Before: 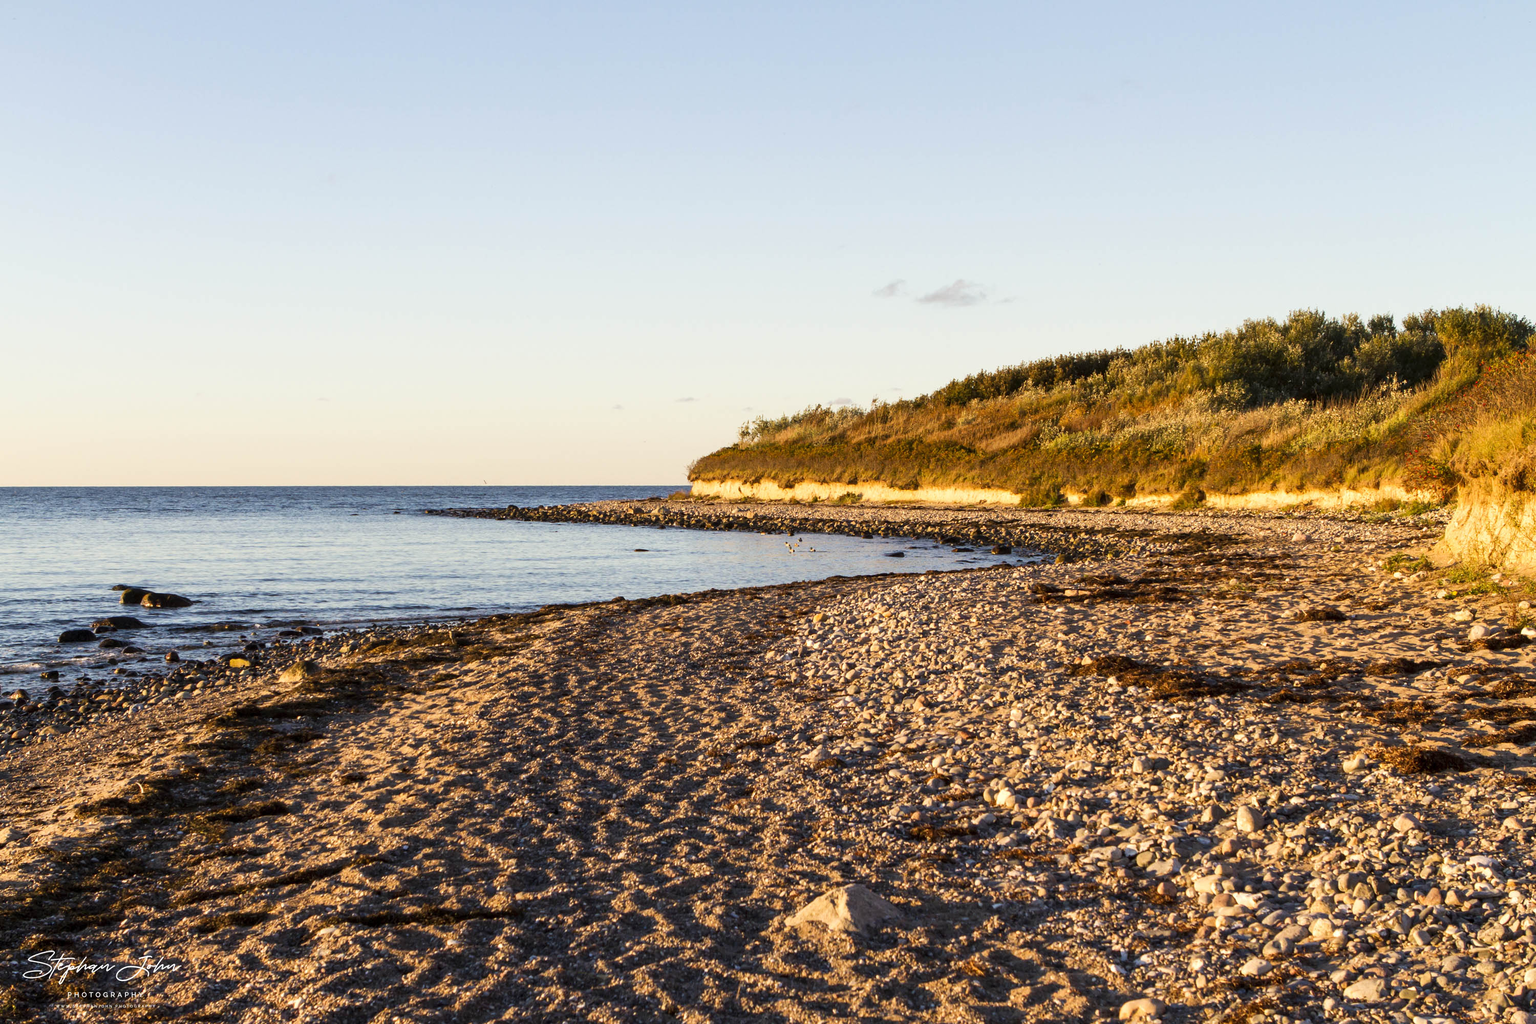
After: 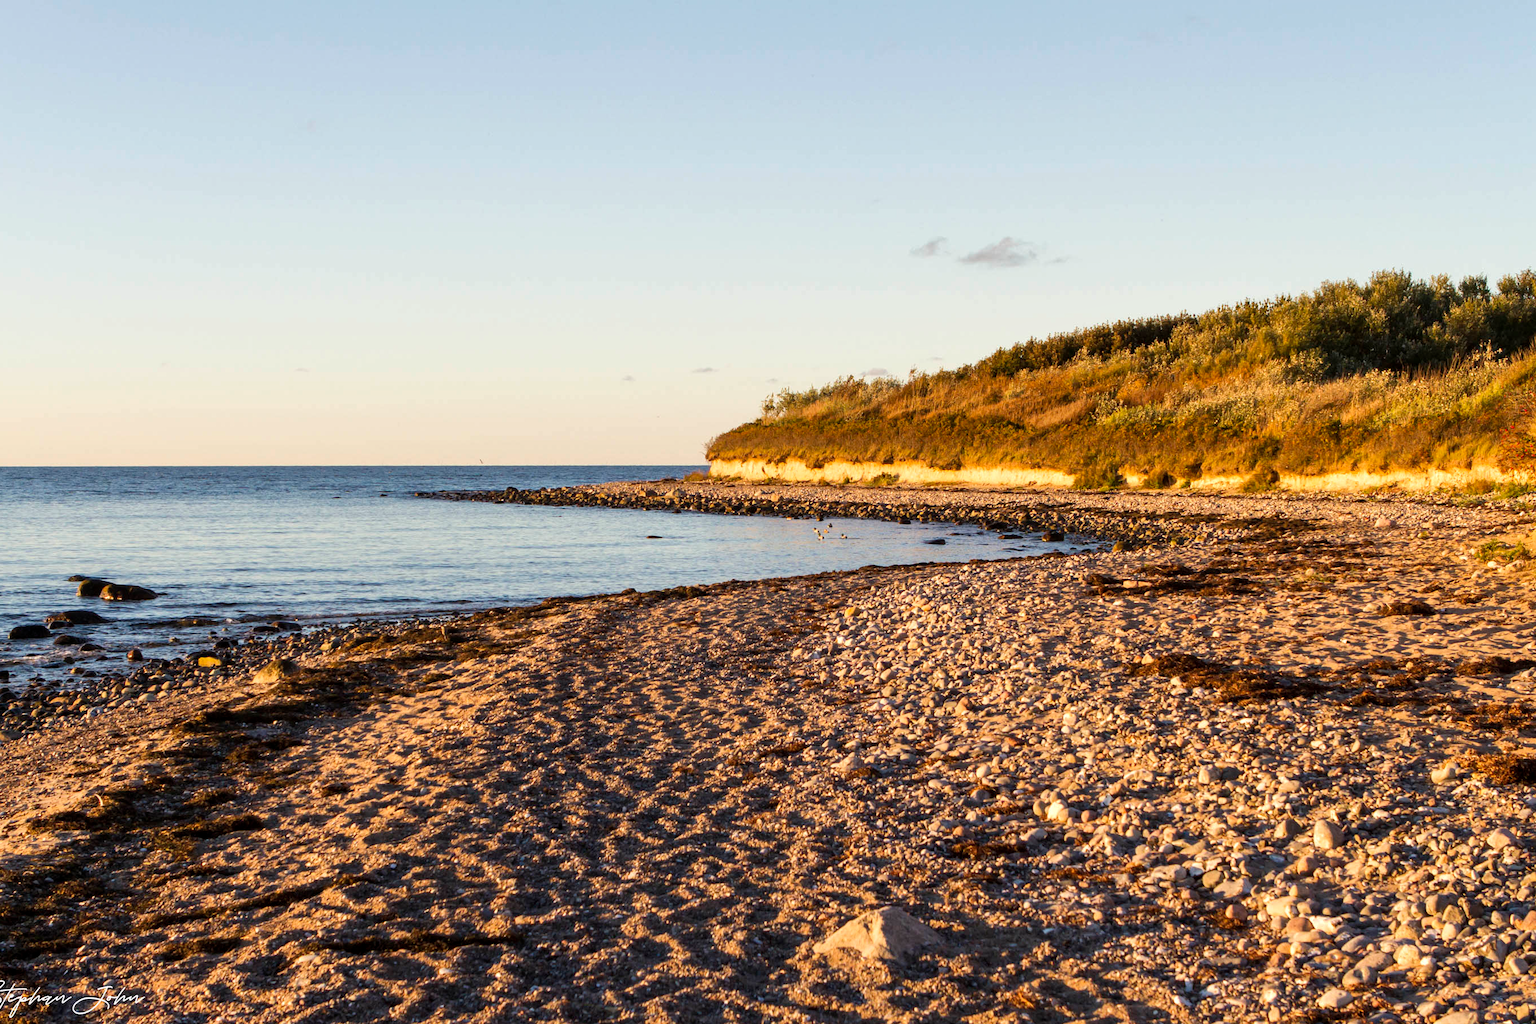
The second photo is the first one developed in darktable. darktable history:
crop: left 3.305%, top 6.436%, right 6.389%, bottom 3.258%
shadows and highlights: shadows 10, white point adjustment 1, highlights -40
